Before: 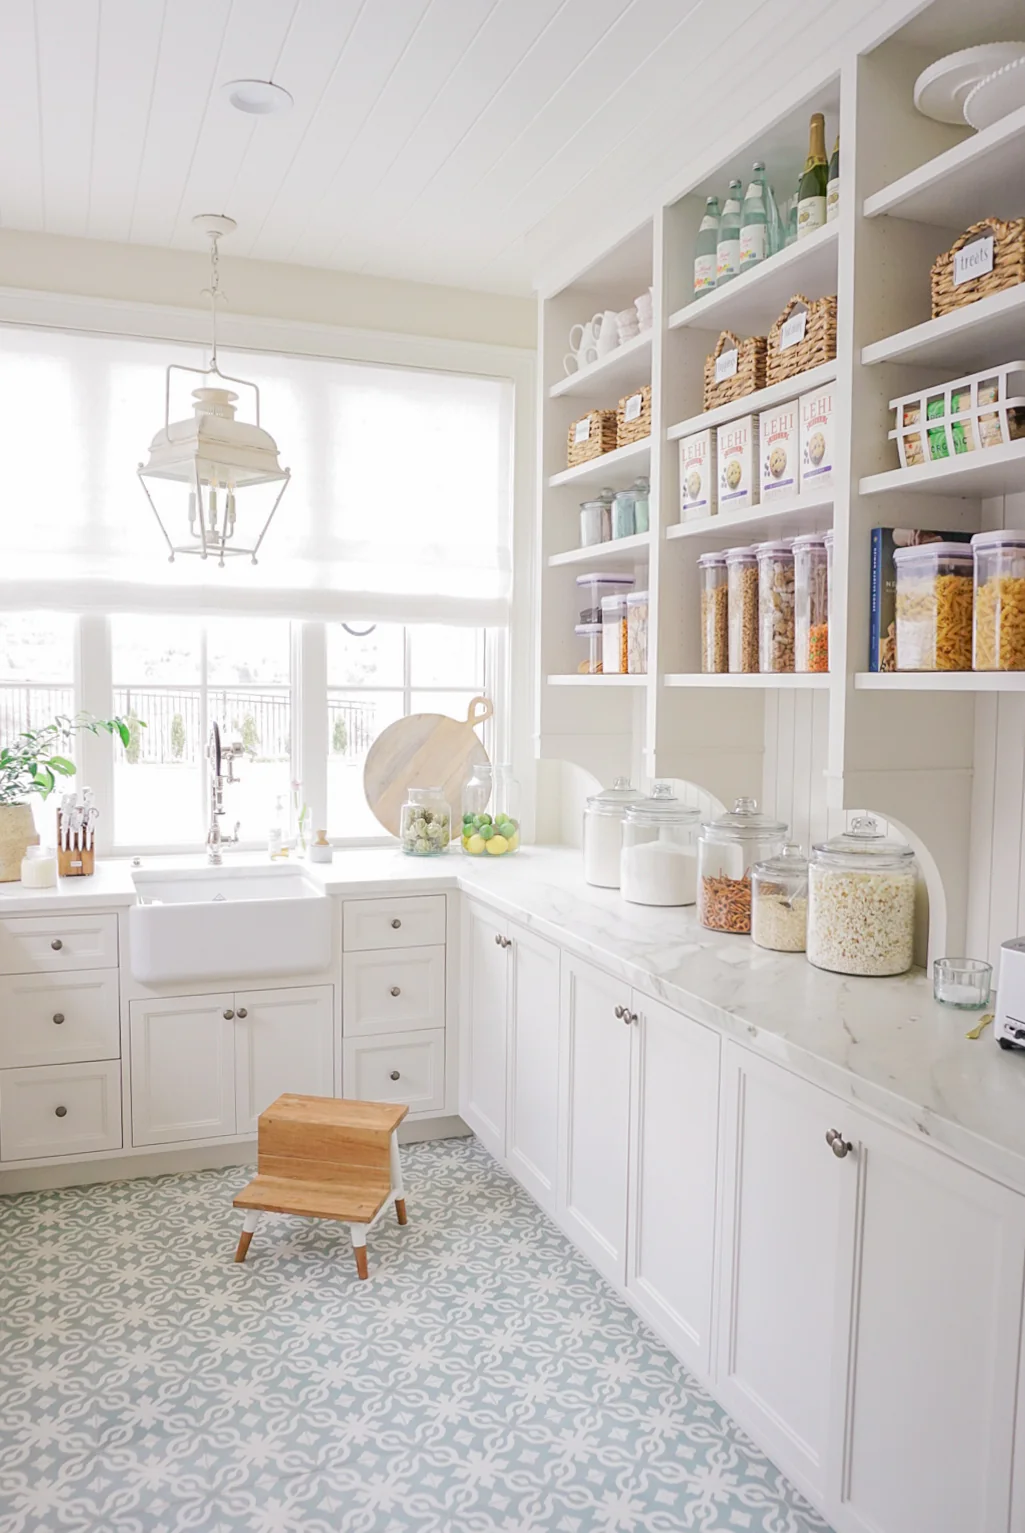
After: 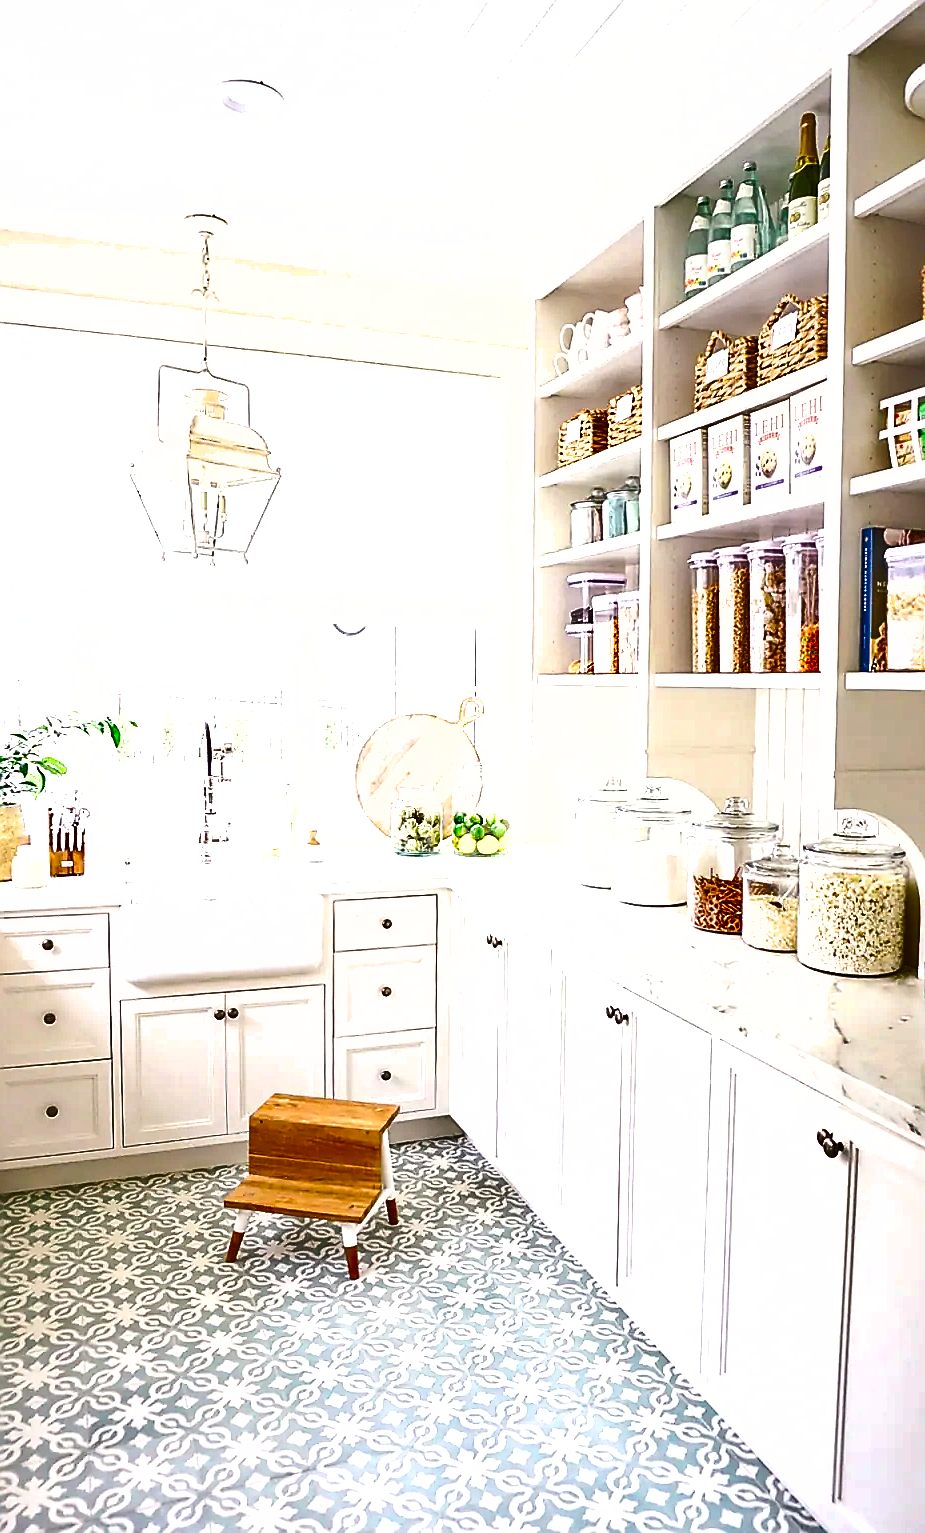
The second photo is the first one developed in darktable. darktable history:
color balance rgb: perceptual saturation grading › global saturation 36.199%, perceptual saturation grading › shadows 34.573%
exposure: black level correction 0.001, exposure 0.499 EV, compensate exposure bias true, compensate highlight preservation false
shadows and highlights: radius 100.37, shadows 50.36, highlights -64.25, highlights color adjustment 46.21%, soften with gaussian
sharpen: radius 1.347, amount 1.265, threshold 0.695
tone equalizer: -8 EV -0.383 EV, -7 EV -0.406 EV, -6 EV -0.369 EV, -5 EV -0.183 EV, -3 EV 0.234 EV, -2 EV 0.318 EV, -1 EV 0.377 EV, +0 EV 0.397 EV
crop and rotate: left 0.904%, right 8.79%
